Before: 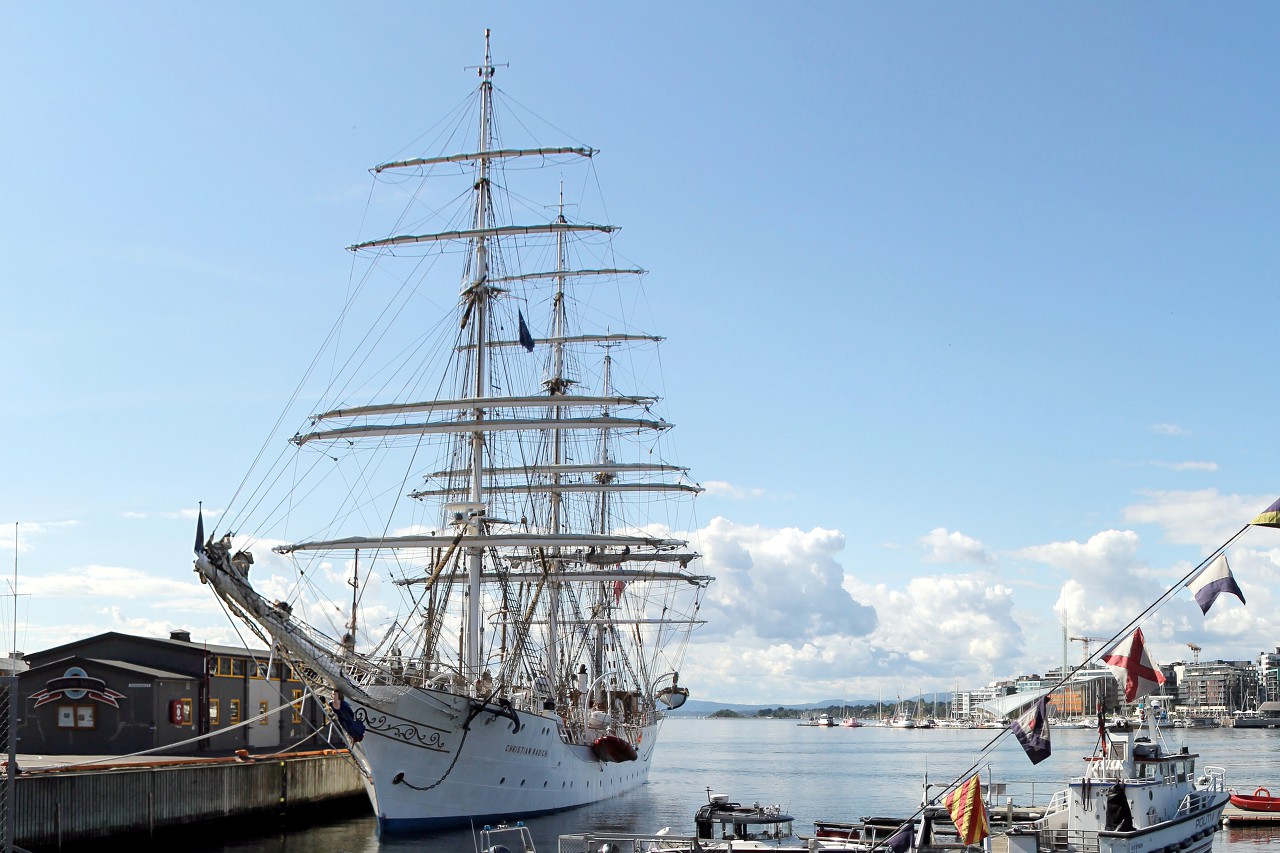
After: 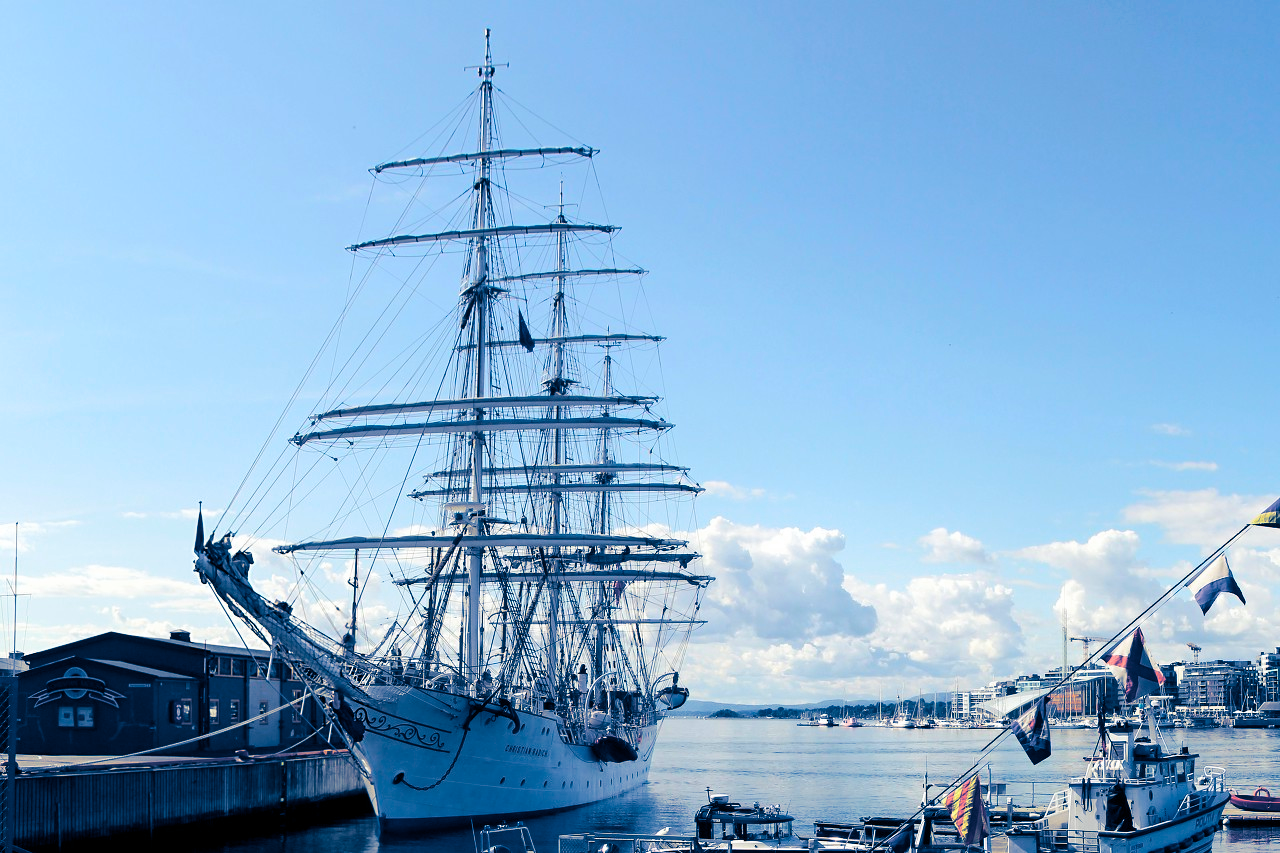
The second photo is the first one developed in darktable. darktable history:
color balance rgb: perceptual saturation grading › global saturation 25%, global vibrance 20%
split-toning: shadows › hue 226.8°, shadows › saturation 1, highlights › saturation 0, balance -61.41
